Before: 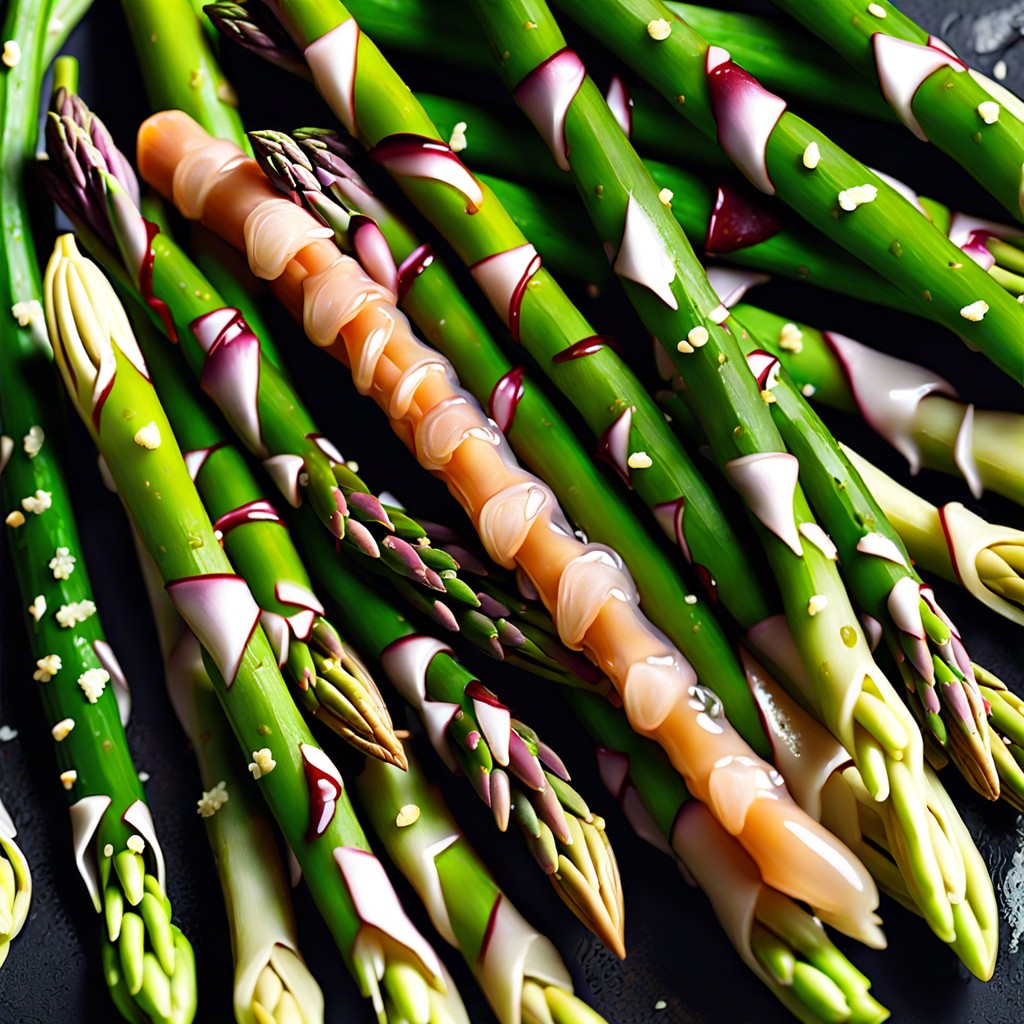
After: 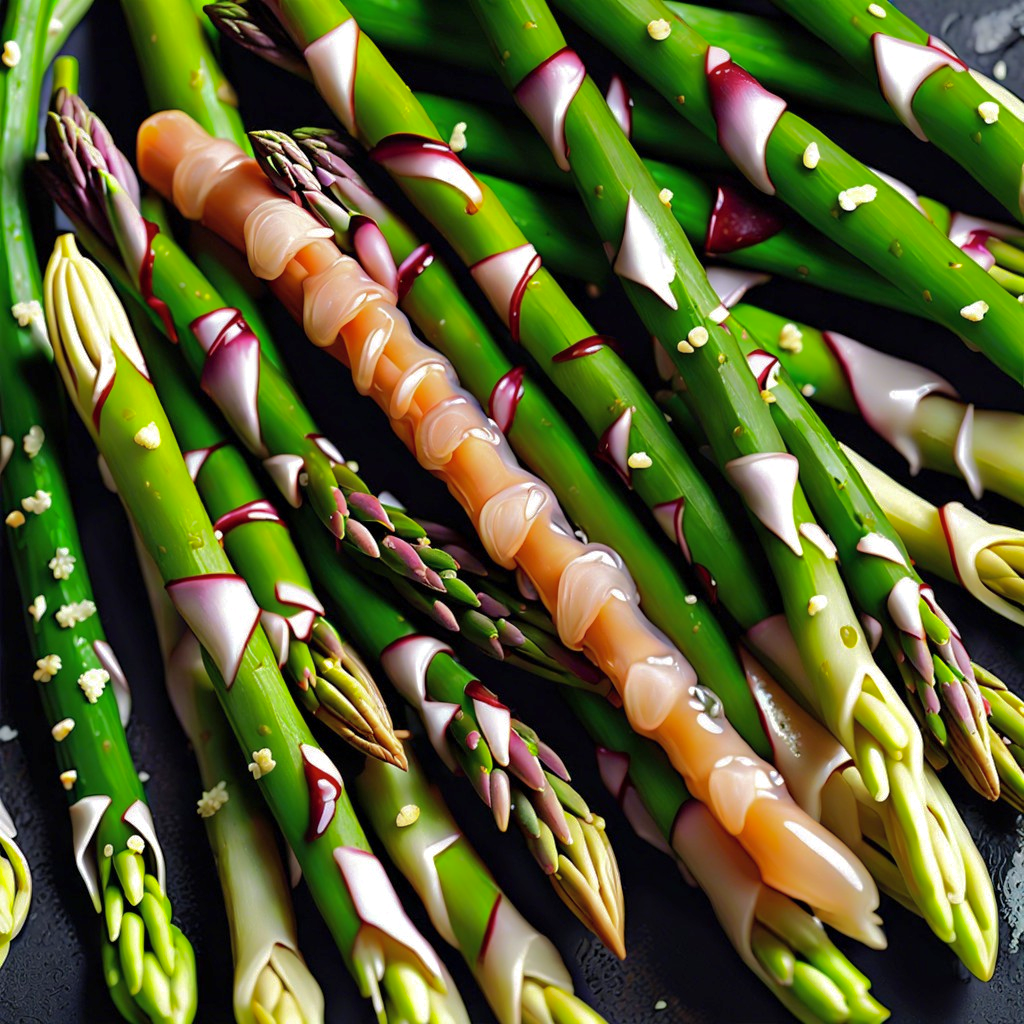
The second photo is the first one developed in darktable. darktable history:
tone equalizer: edges refinement/feathering 500, mask exposure compensation -1.57 EV, preserve details no
shadows and highlights: shadows 39.94, highlights -60.11
